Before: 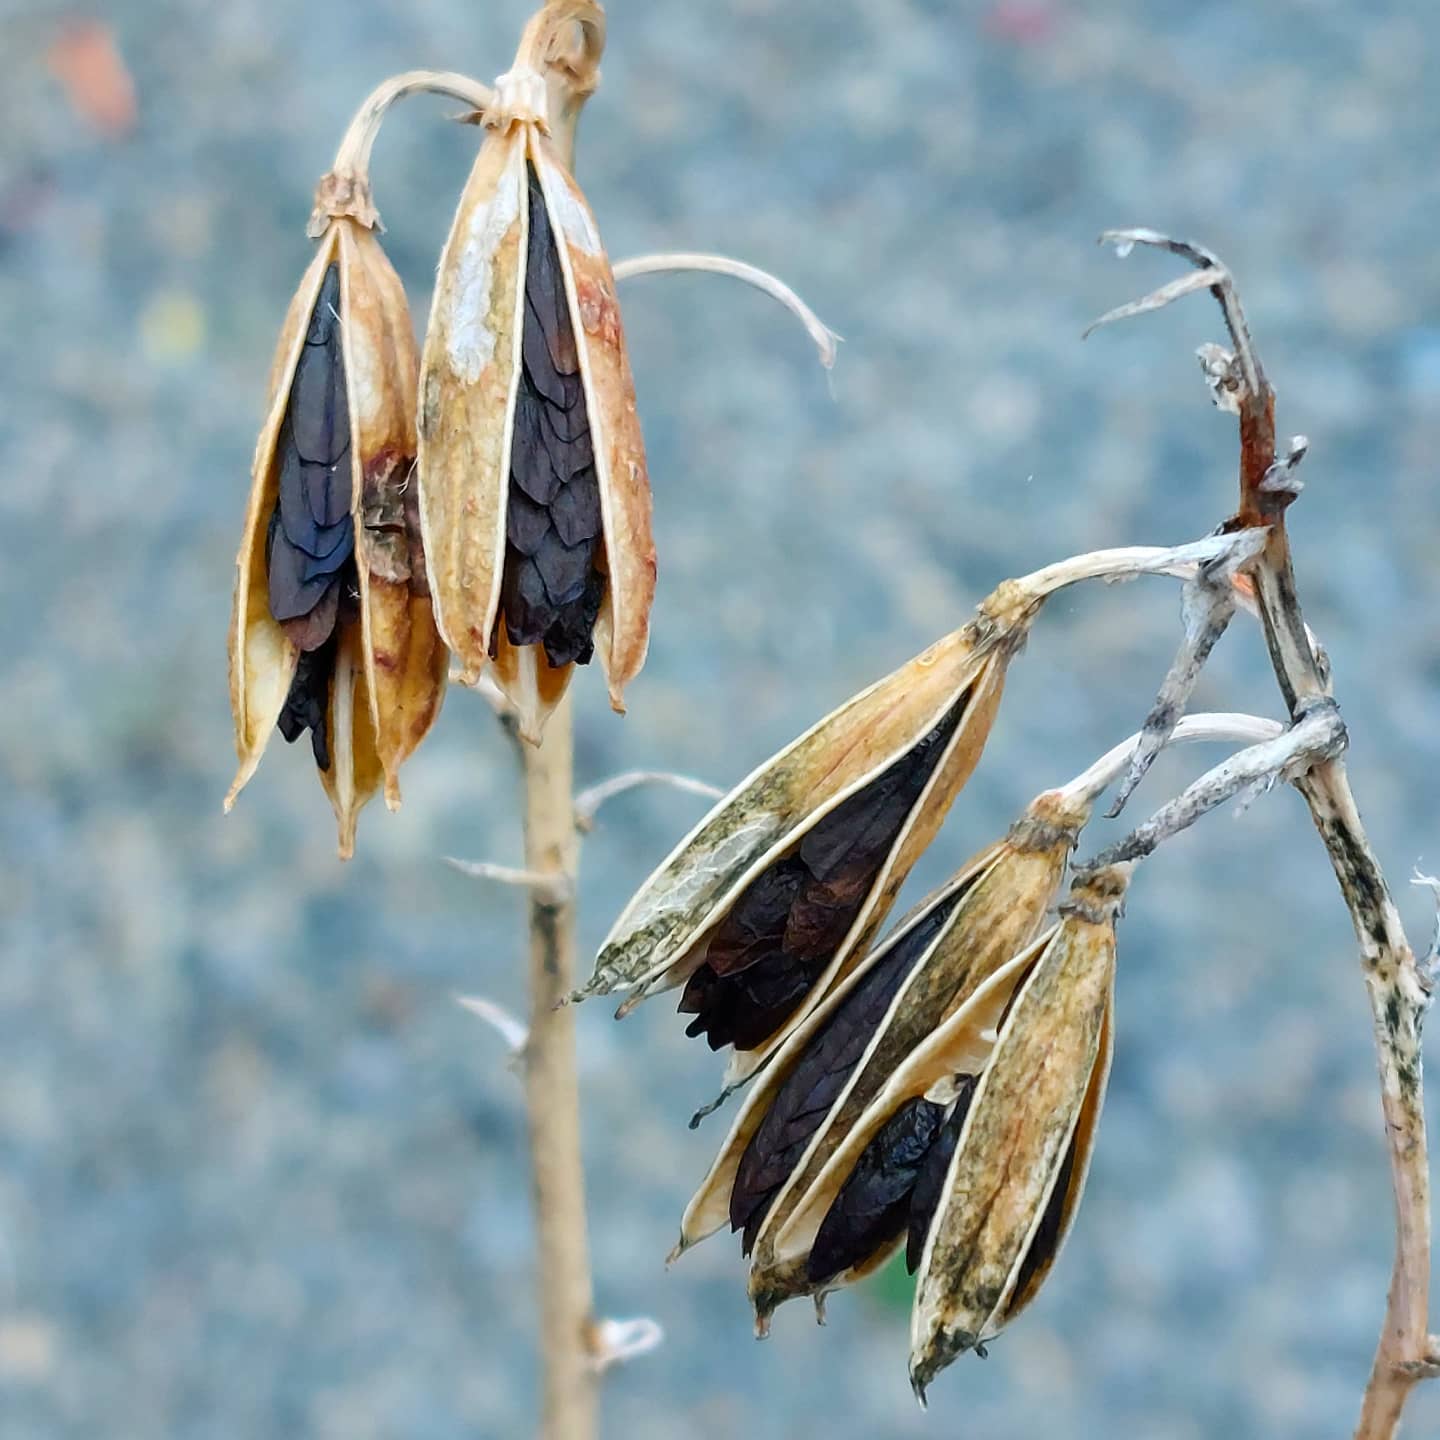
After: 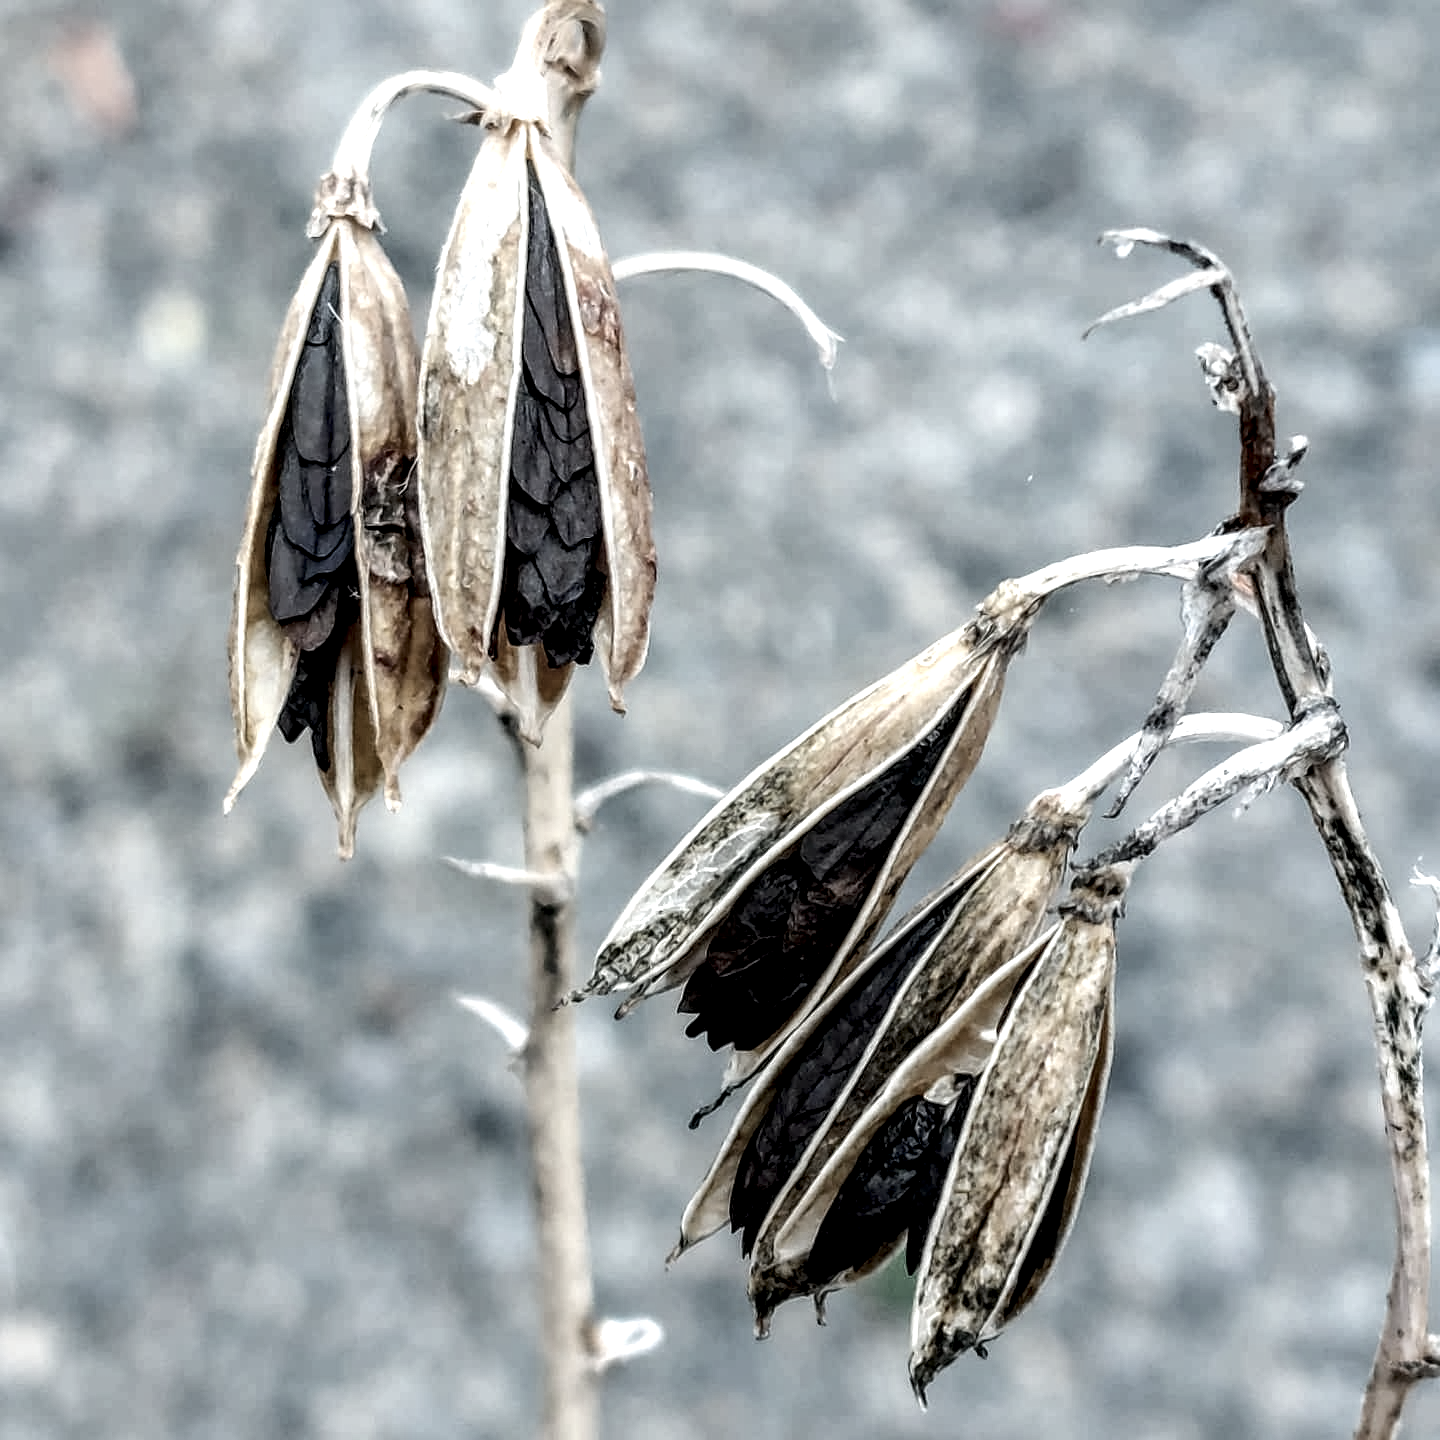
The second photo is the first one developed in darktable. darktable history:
exposure: black level correction 0.009, exposure 0.017 EV, compensate exposure bias true, compensate highlight preservation false
tone equalizer: -8 EV -0.4 EV, -7 EV -0.397 EV, -6 EV -0.296 EV, -5 EV -0.228 EV, -3 EV 0.229 EV, -2 EV 0.32 EV, -1 EV 0.368 EV, +0 EV 0.388 EV, edges refinement/feathering 500, mask exposure compensation -1.57 EV, preserve details no
color correction: highlights b* 0.043, saturation 0.332
local contrast: highlights 4%, shadows 5%, detail 181%
